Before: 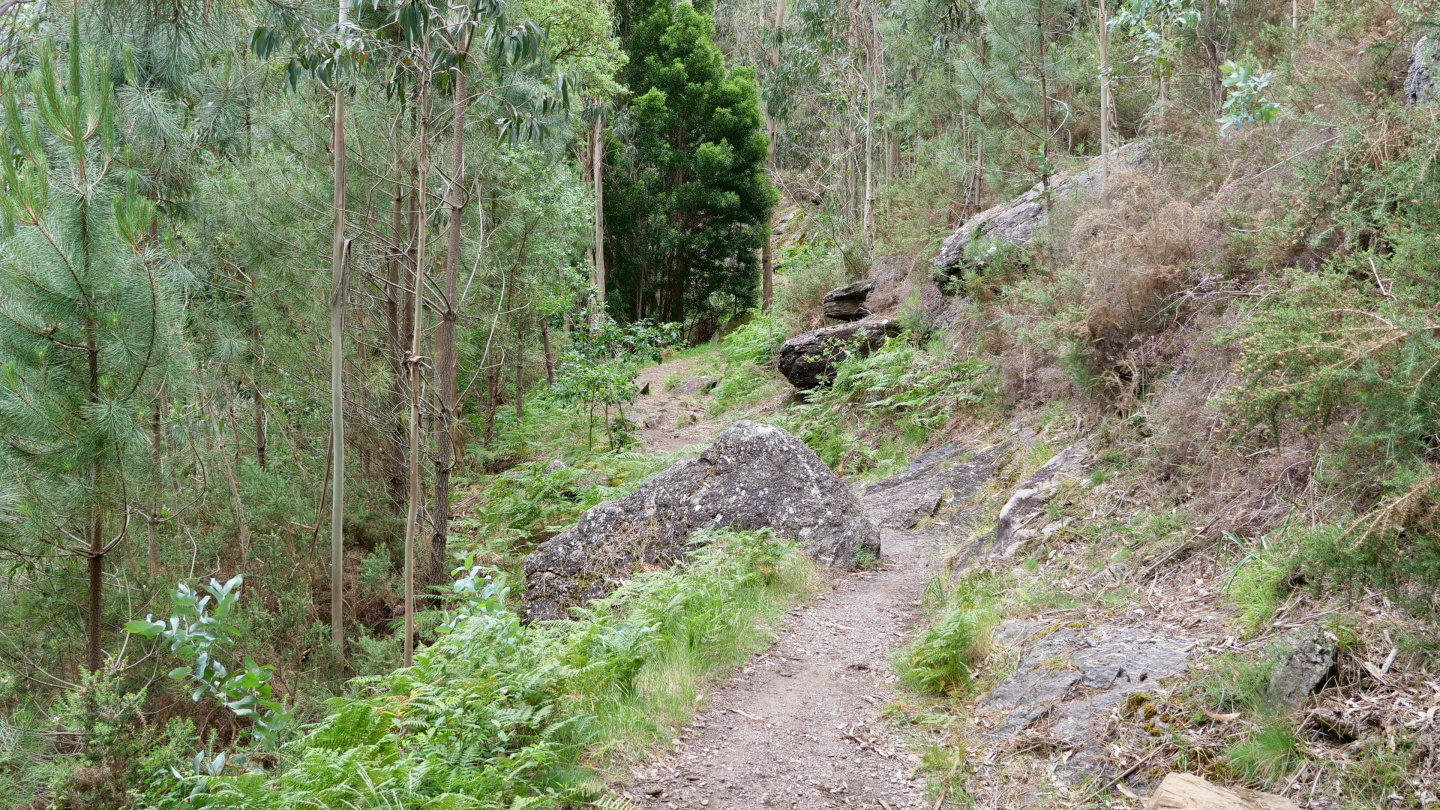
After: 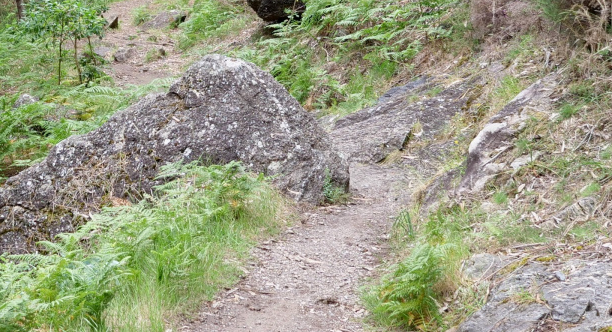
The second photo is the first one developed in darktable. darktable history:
crop: left 36.932%, top 45.255%, right 20.514%, bottom 13.644%
